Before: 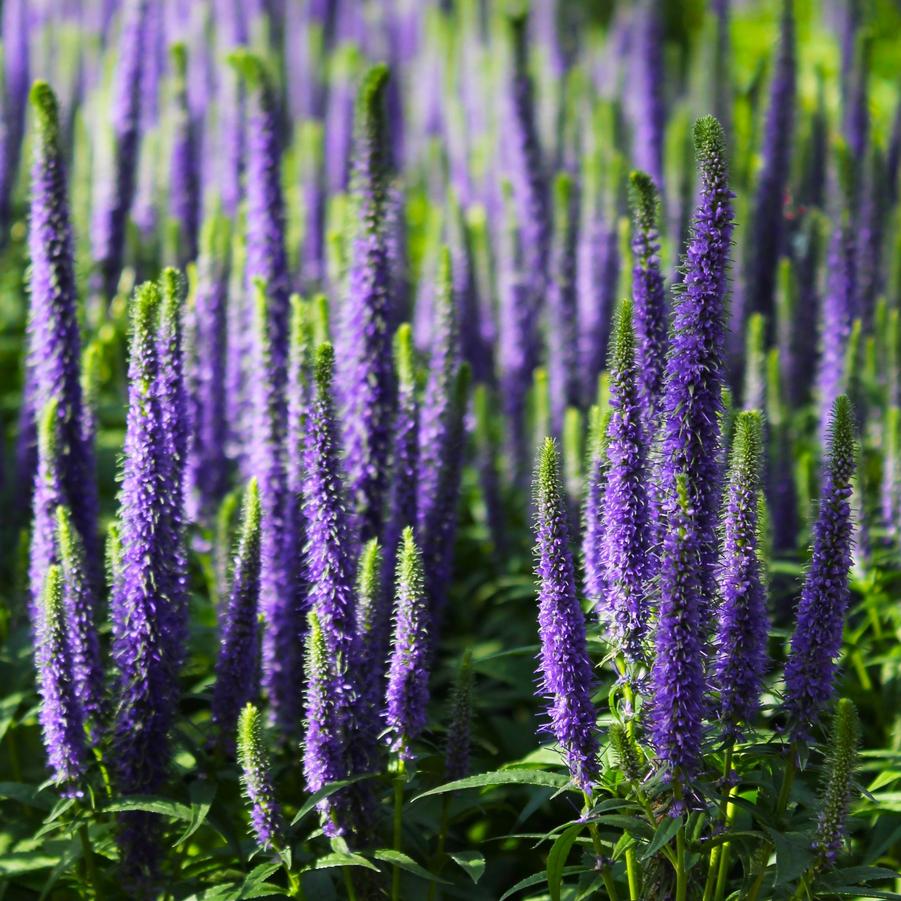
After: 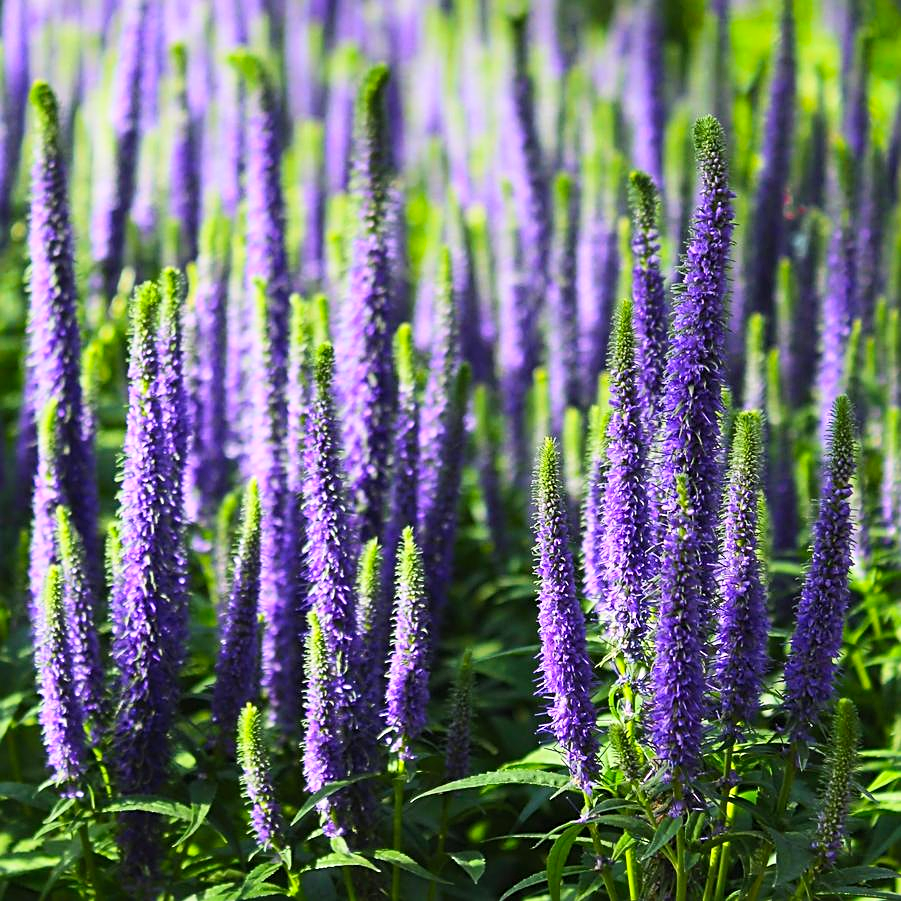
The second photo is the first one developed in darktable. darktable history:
sharpen: amount 0.498
contrast brightness saturation: contrast 0.199, brightness 0.169, saturation 0.229
